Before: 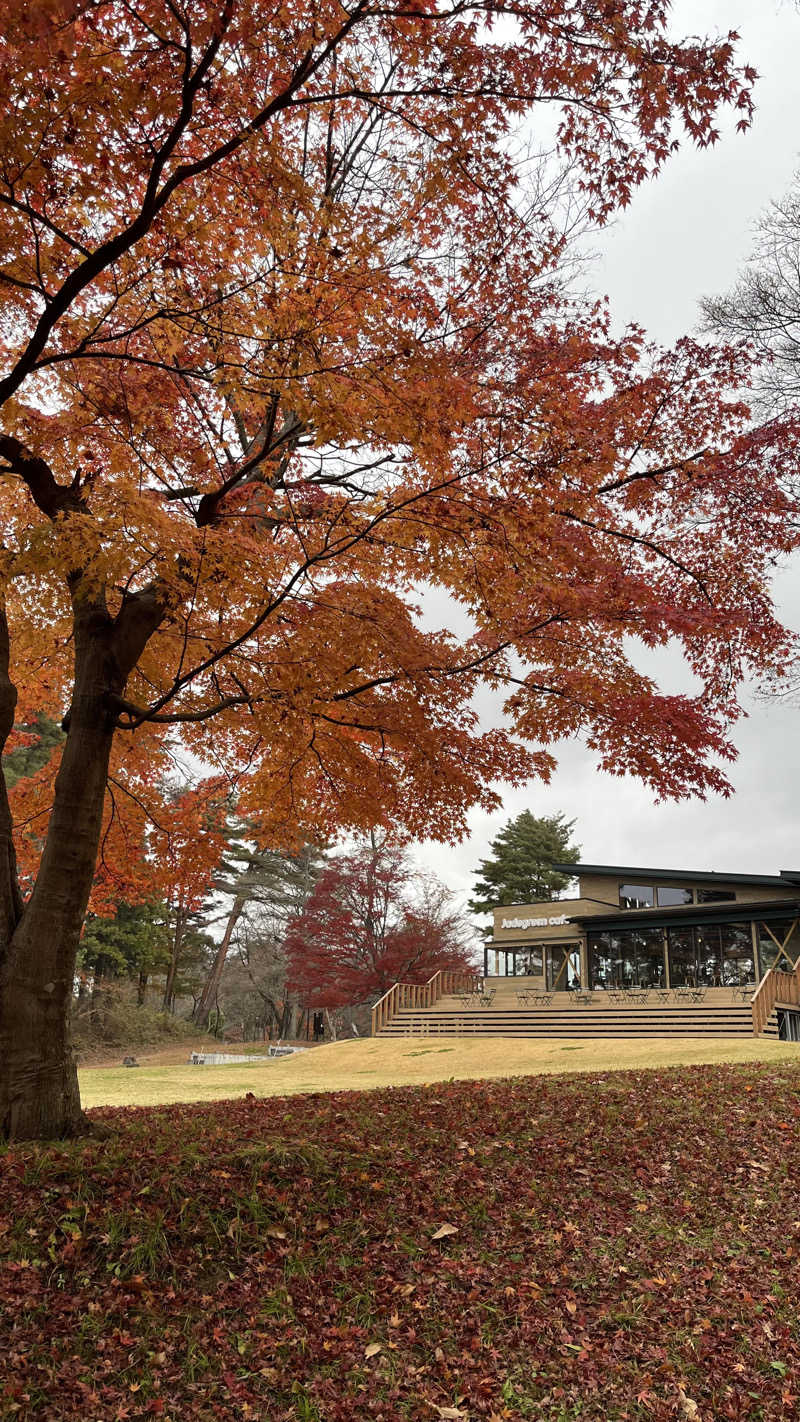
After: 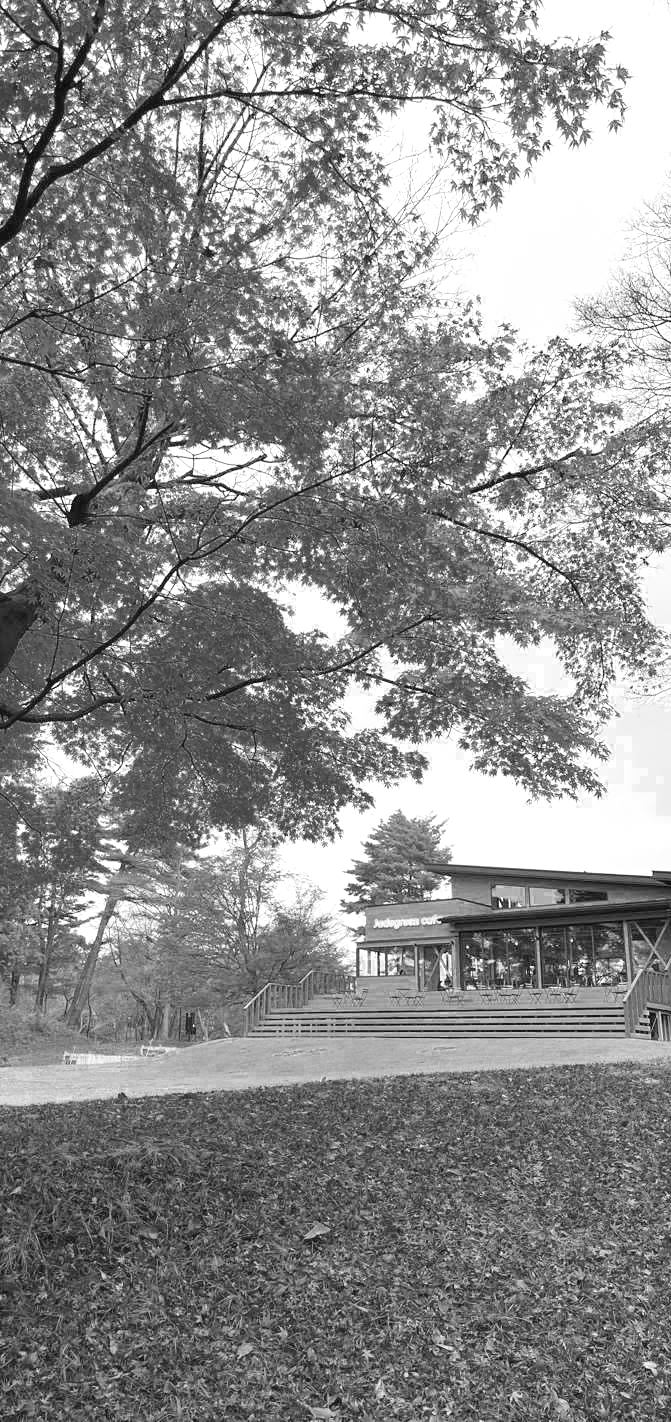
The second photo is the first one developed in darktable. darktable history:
exposure: black level correction 0, exposure 0.5 EV, compensate highlight preservation false
color zones: curves: ch0 [(0.002, 0.589) (0.107, 0.484) (0.146, 0.249) (0.217, 0.352) (0.309, 0.525) (0.39, 0.404) (0.455, 0.169) (0.597, 0.055) (0.724, 0.212) (0.775, 0.691) (0.869, 0.571) (1, 0.587)]; ch1 [(0, 0) (0.143, 0) (0.286, 0) (0.429, 0) (0.571, 0) (0.714, 0) (0.857, 0)]
contrast brightness saturation: contrast 0.098, brightness 0.298, saturation 0.142
crop: left 16.075%
